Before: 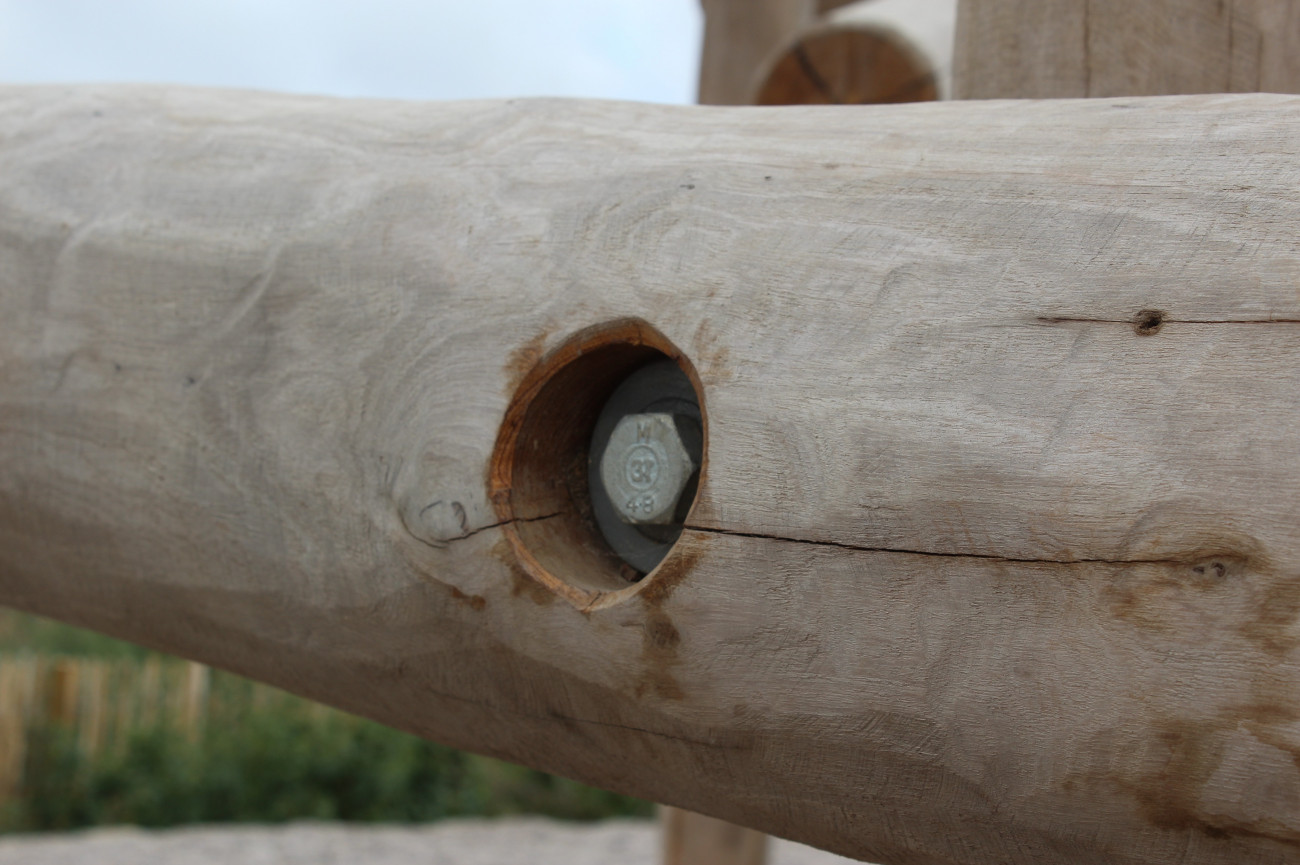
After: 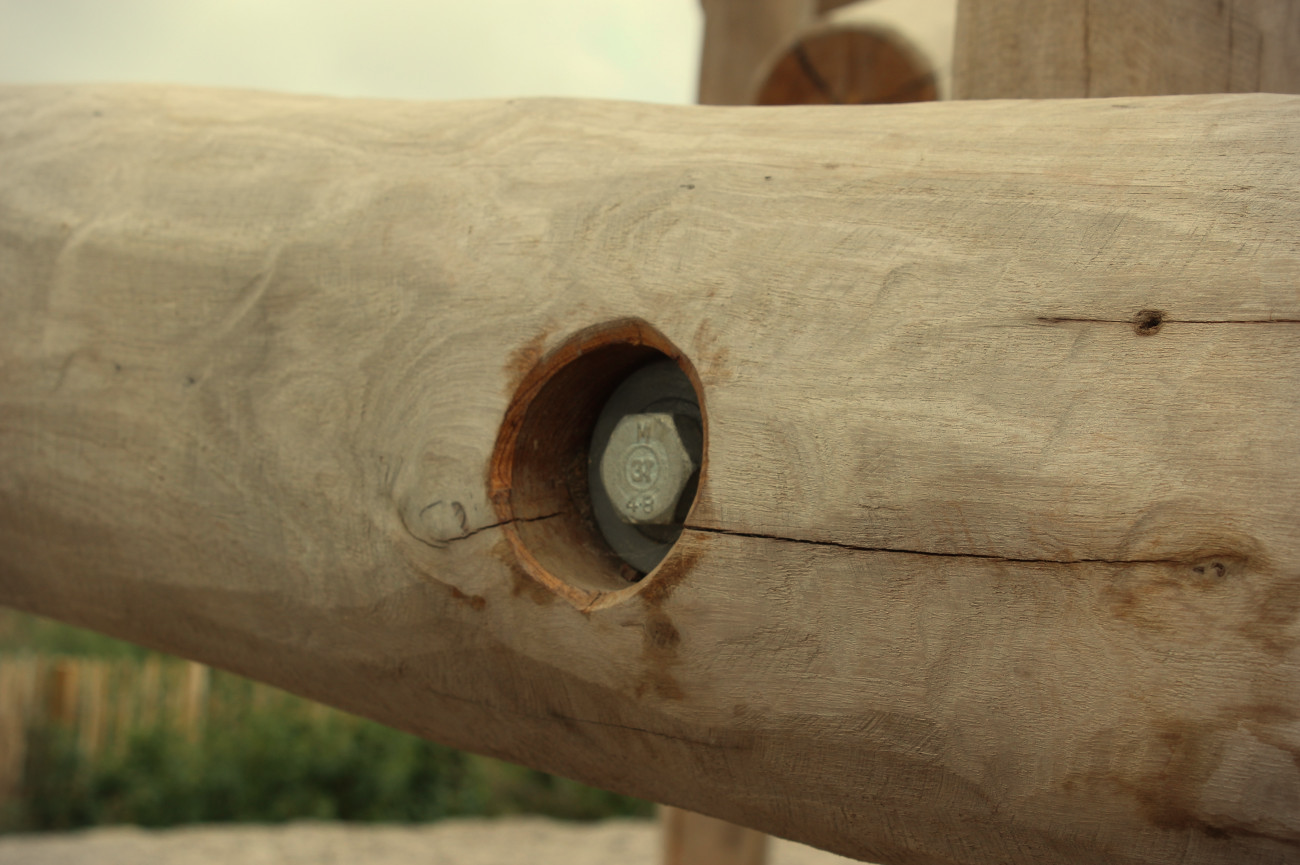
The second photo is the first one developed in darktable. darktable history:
vignetting: fall-off start 92.6%, brightness -0.52, saturation -0.51, center (-0.012, 0)
white balance: red 1.08, blue 0.791
